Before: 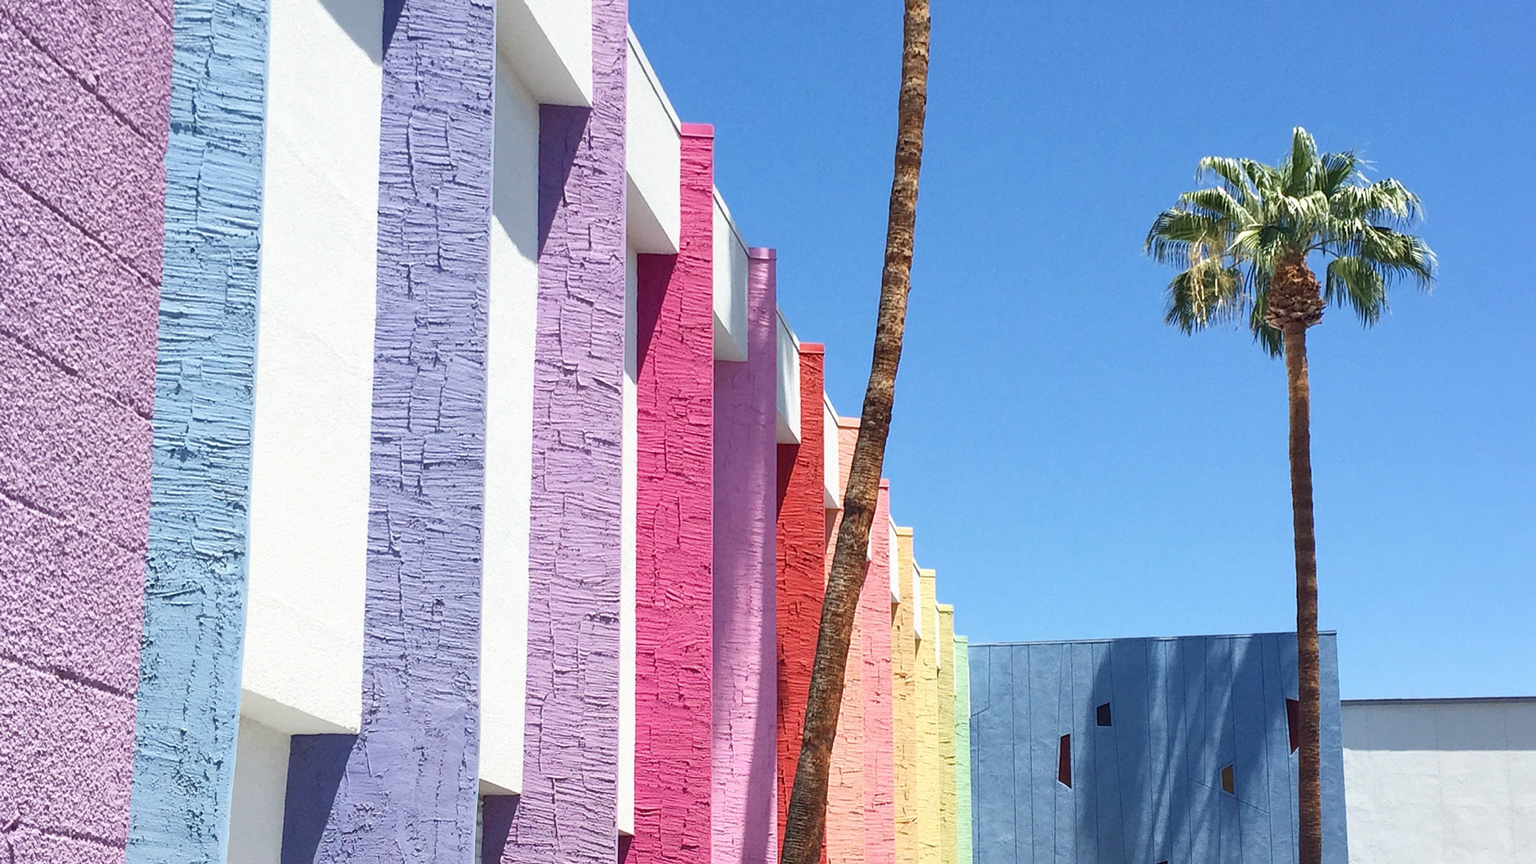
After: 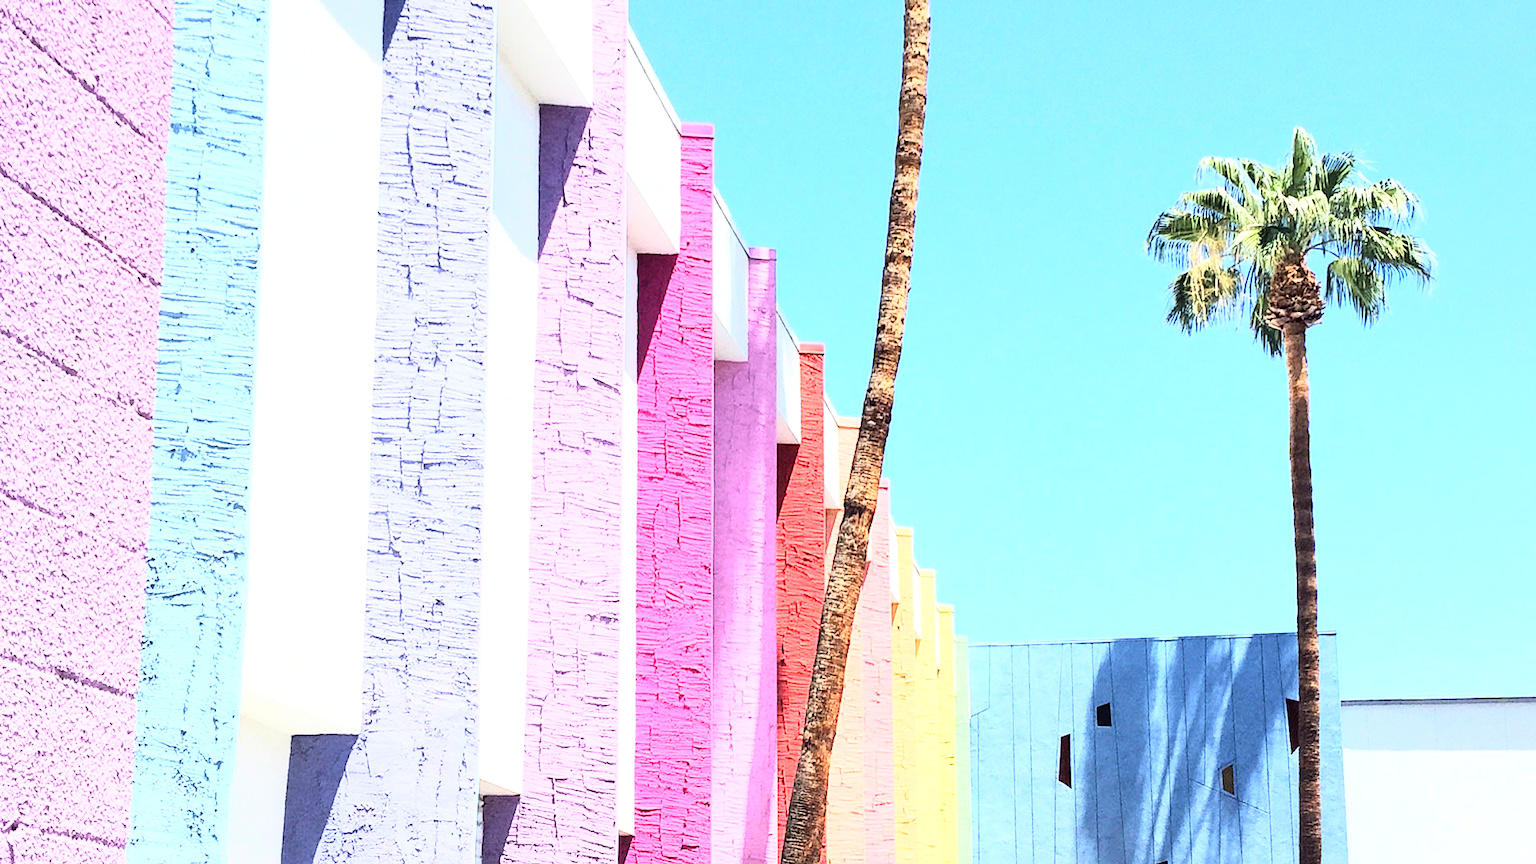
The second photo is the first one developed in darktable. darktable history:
exposure: exposure 0.515 EV, compensate highlight preservation false
rgb curve: curves: ch0 [(0, 0) (0.21, 0.15) (0.24, 0.21) (0.5, 0.75) (0.75, 0.96) (0.89, 0.99) (1, 1)]; ch1 [(0, 0.02) (0.21, 0.13) (0.25, 0.2) (0.5, 0.67) (0.75, 0.9) (0.89, 0.97) (1, 1)]; ch2 [(0, 0.02) (0.21, 0.13) (0.25, 0.2) (0.5, 0.67) (0.75, 0.9) (0.89, 0.97) (1, 1)], compensate middle gray true
